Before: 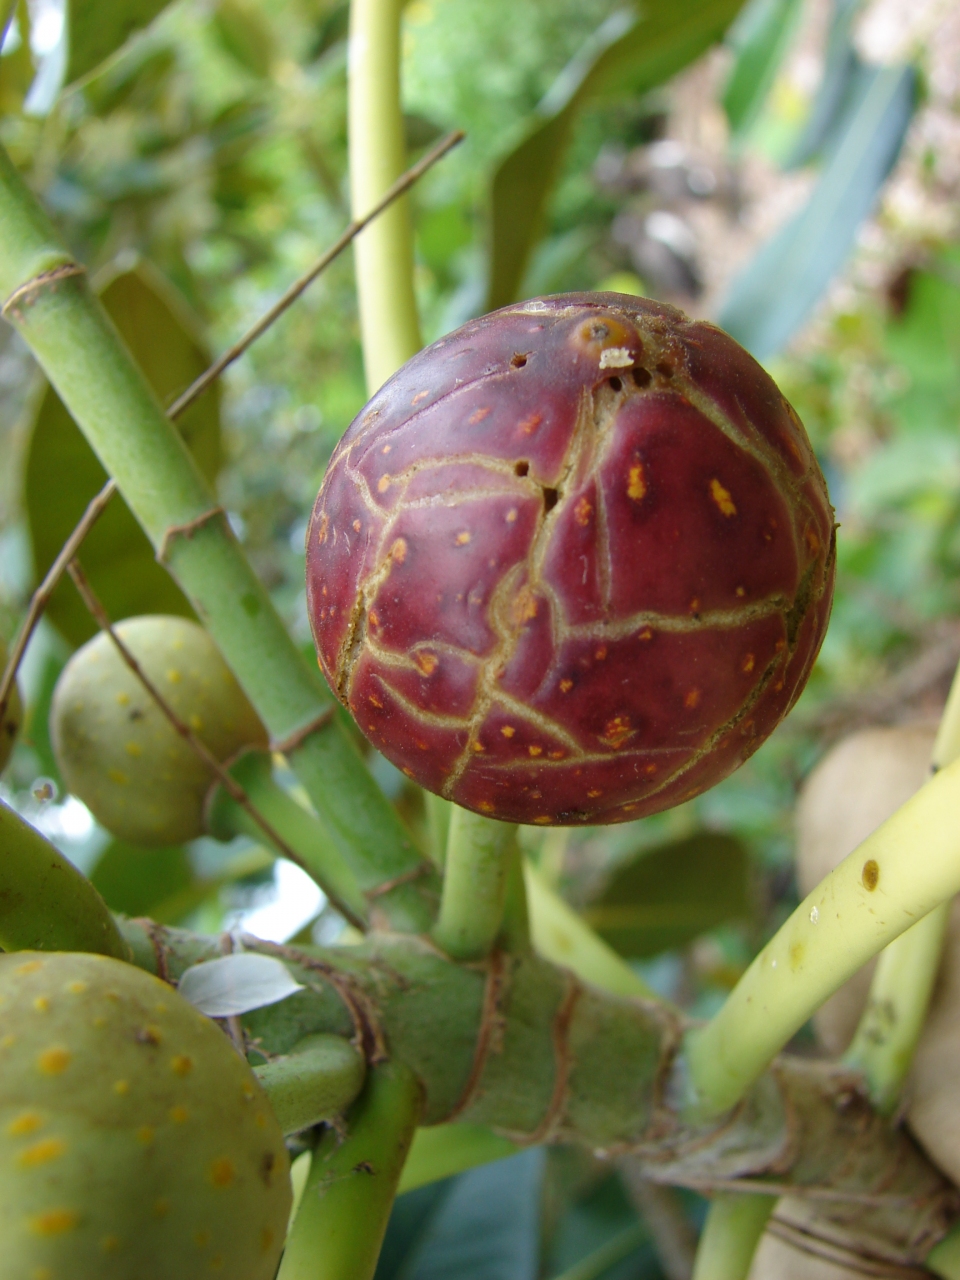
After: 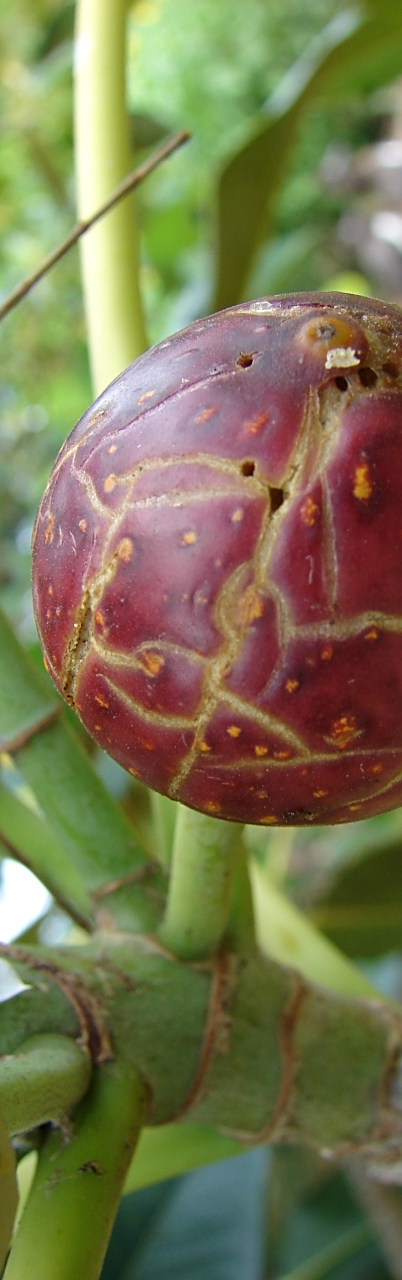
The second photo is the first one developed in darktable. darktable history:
crop: left 28.603%, right 29.518%
sharpen: on, module defaults
exposure: exposure 0.074 EV, compensate highlight preservation false
